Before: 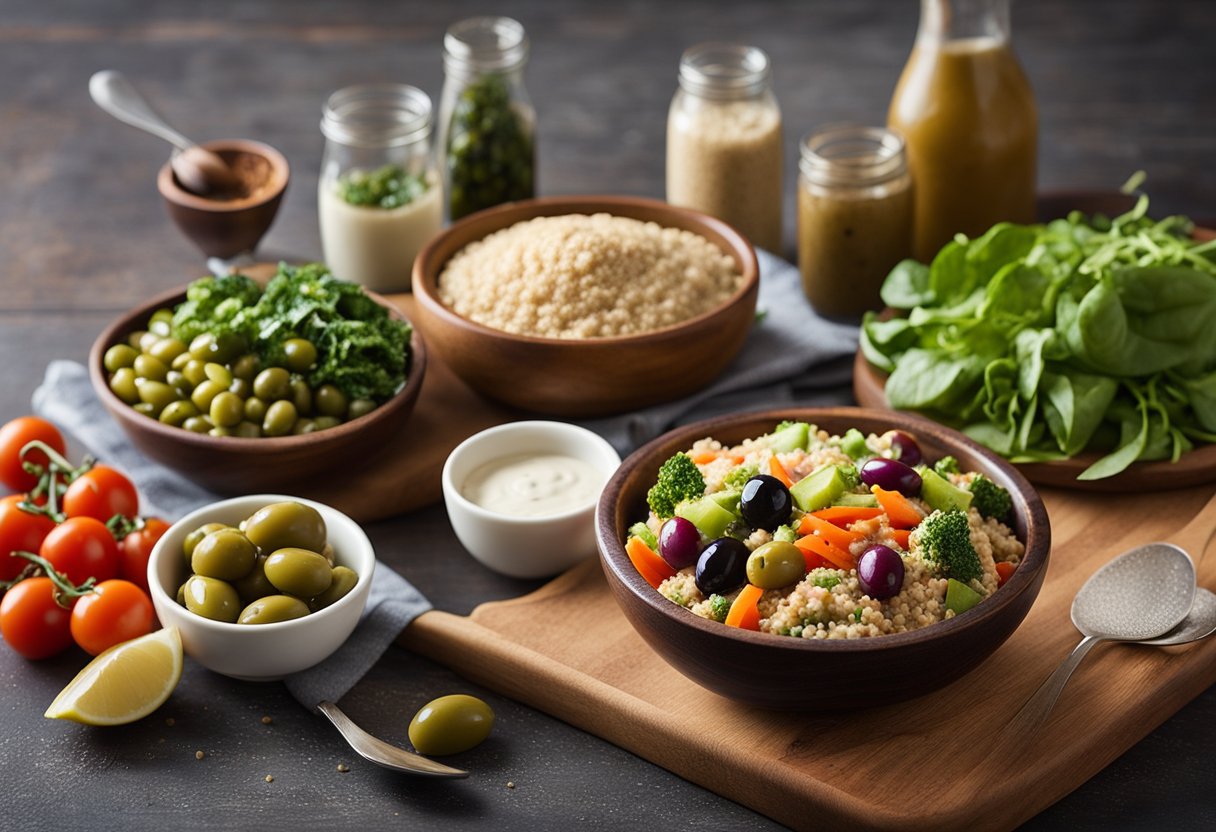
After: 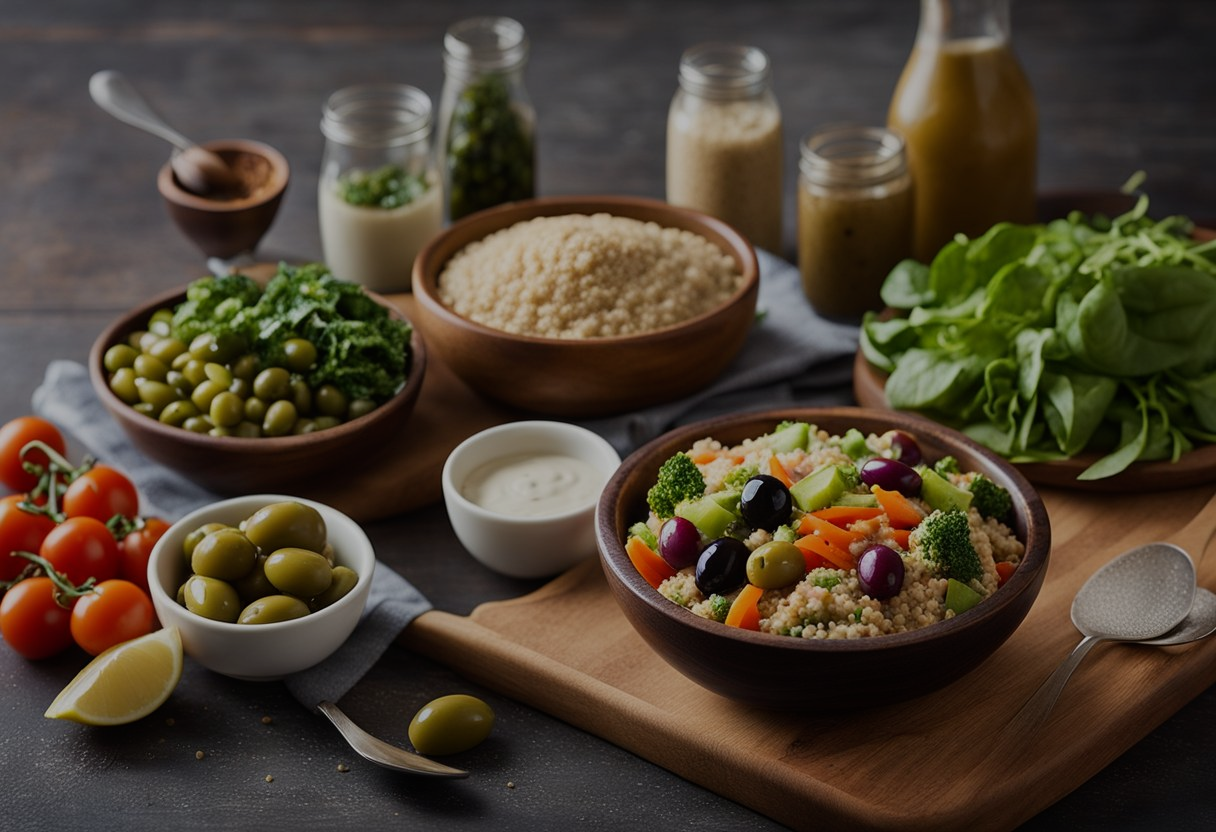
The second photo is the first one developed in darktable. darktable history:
exposure: exposure -0.982 EV, compensate highlight preservation false
